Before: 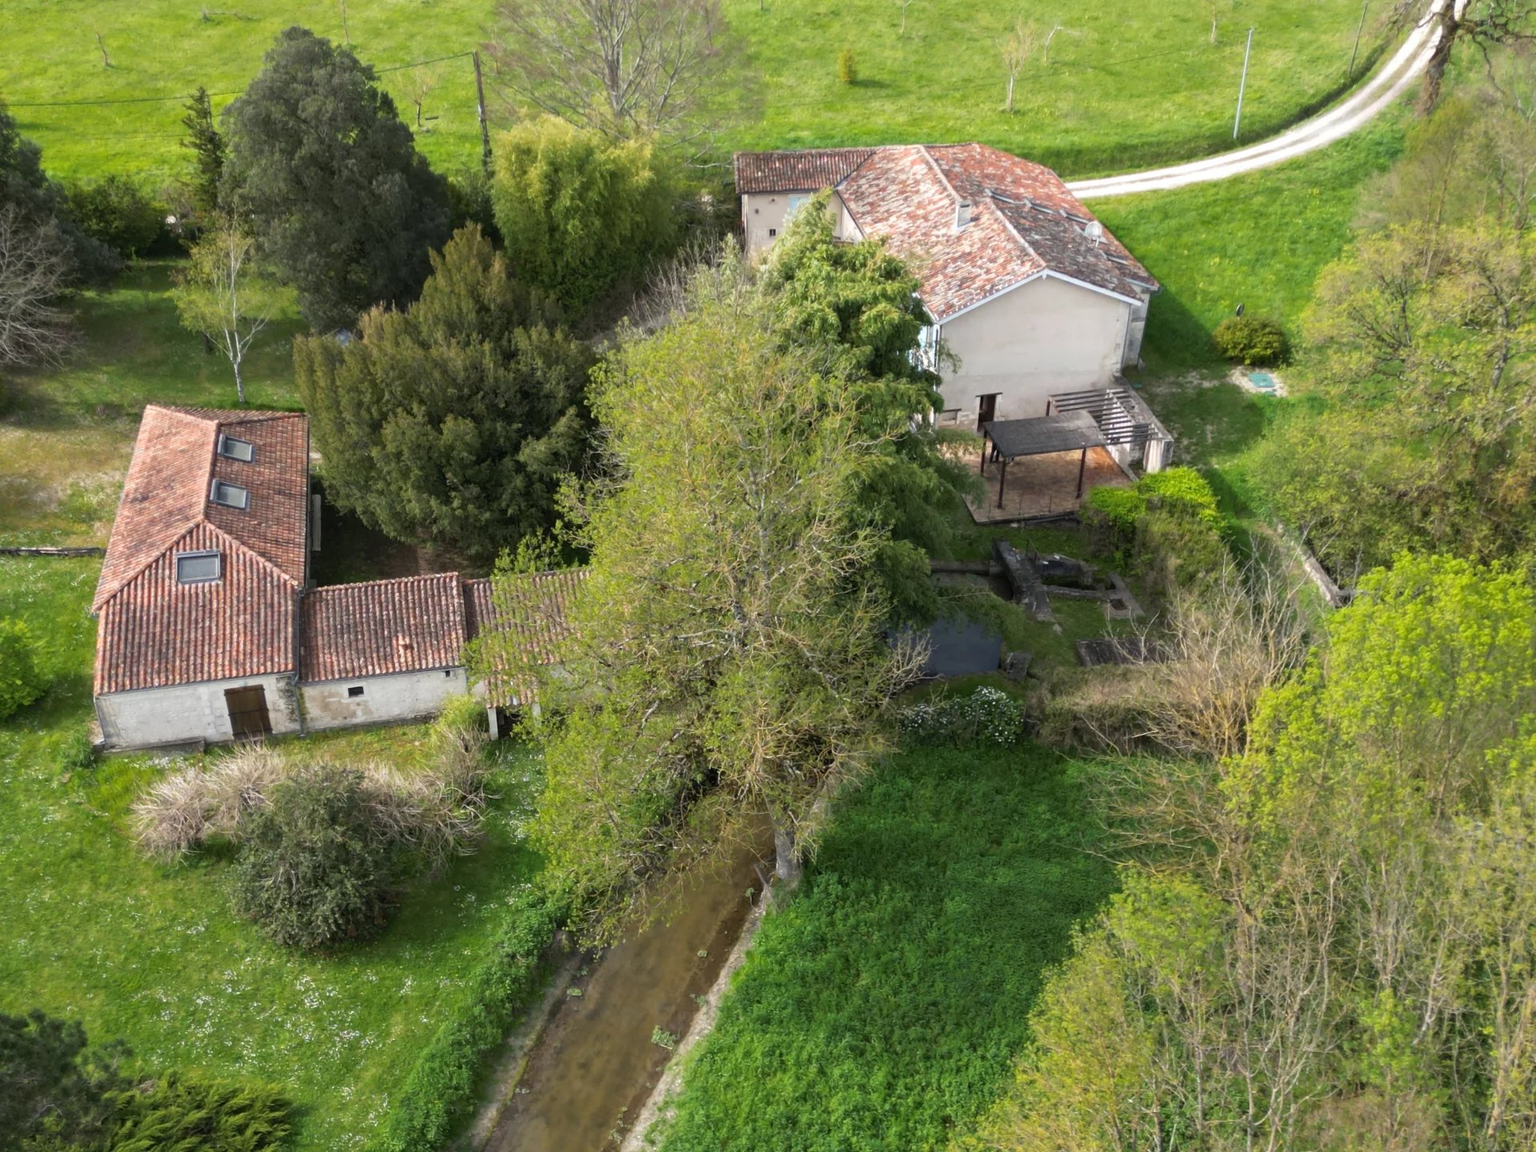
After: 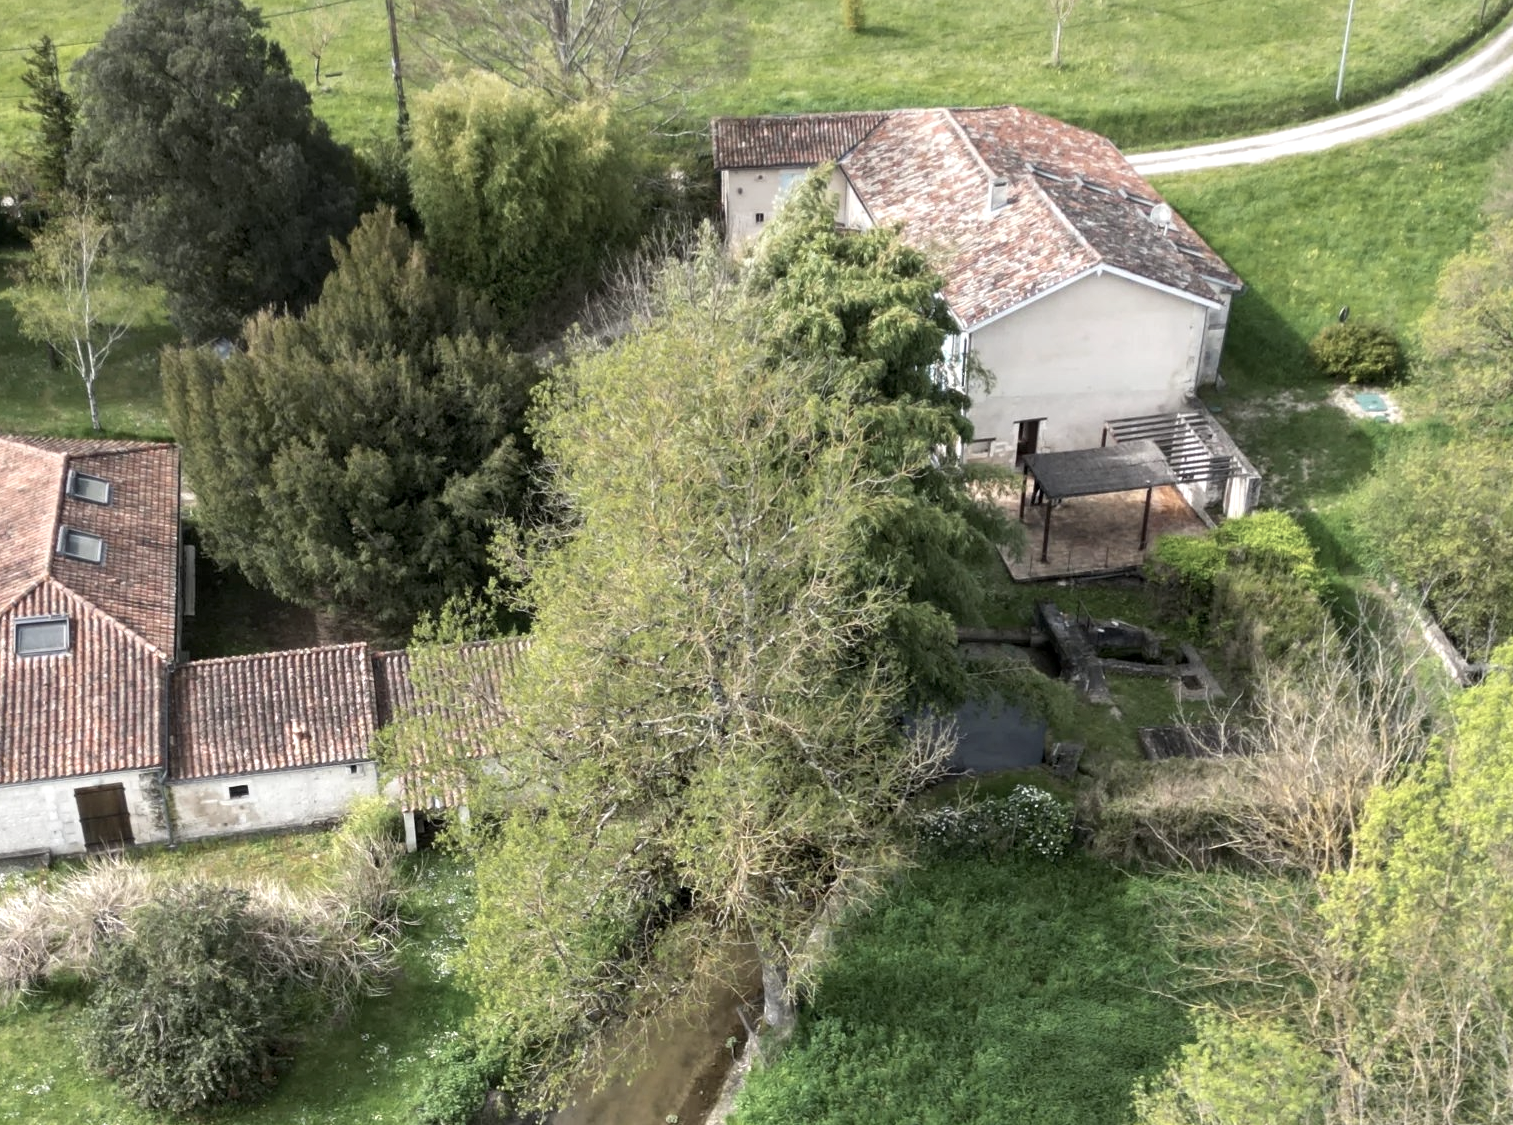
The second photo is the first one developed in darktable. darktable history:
contrast brightness saturation: contrast 0.1, saturation -0.36
exposure: black level correction 0.001, exposure 0.675 EV, compensate highlight preservation false
local contrast: highlights 100%, shadows 100%, detail 120%, midtone range 0.2
graduated density: rotation -0.352°, offset 57.64
crop and rotate: left 10.77%, top 5.1%, right 10.41%, bottom 16.76%
